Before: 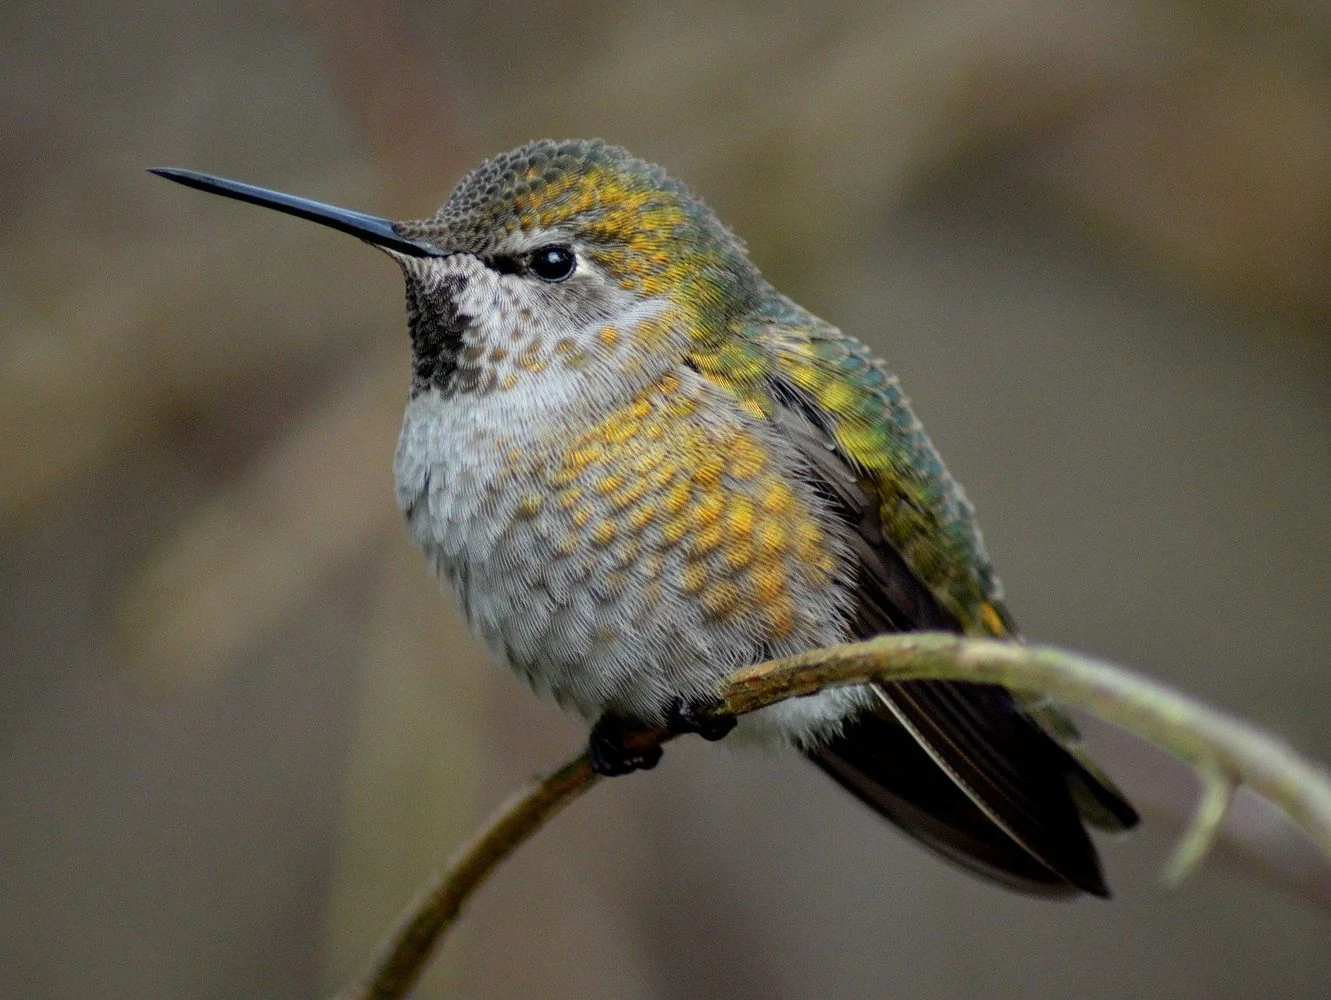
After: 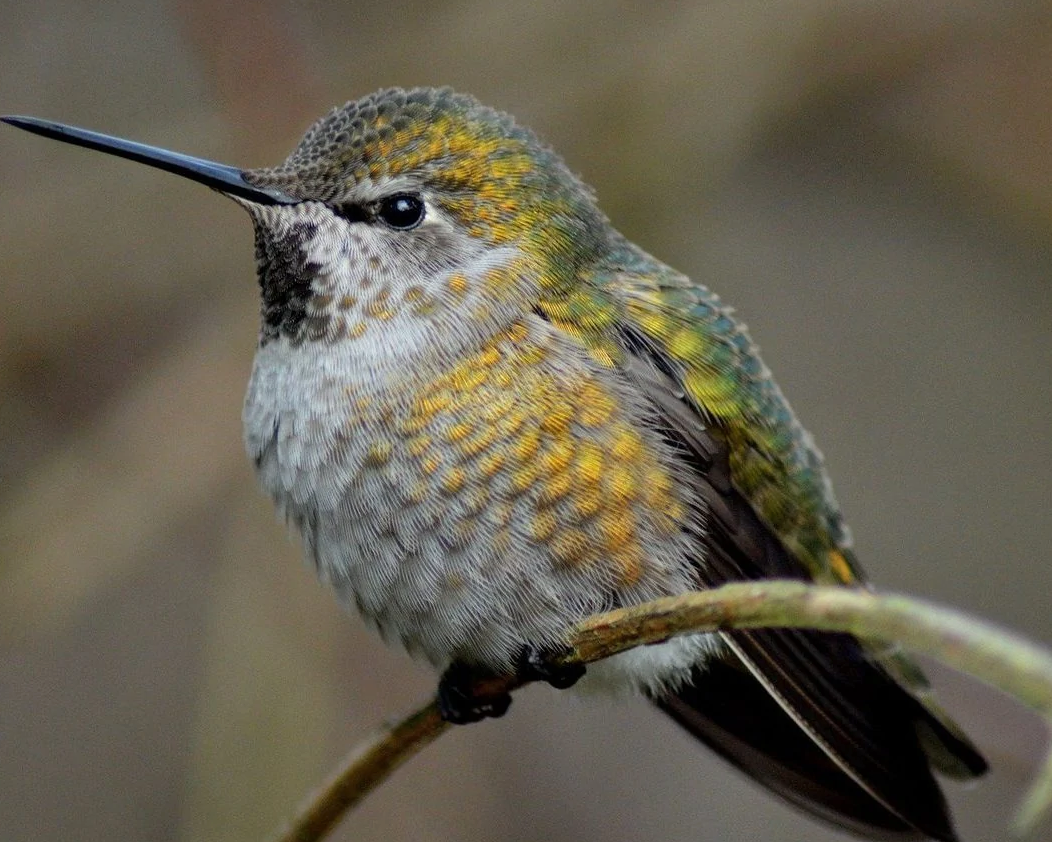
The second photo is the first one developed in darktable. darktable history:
shadows and highlights: shadows 36.45, highlights -28.05, soften with gaussian
crop: left 11.358%, top 5.25%, right 9.573%, bottom 10.473%
contrast equalizer: y [[0.5 ×6], [0.5 ×6], [0.5 ×6], [0 ×6], [0, 0.039, 0.251, 0.29, 0.293, 0.292]], mix -0.315
